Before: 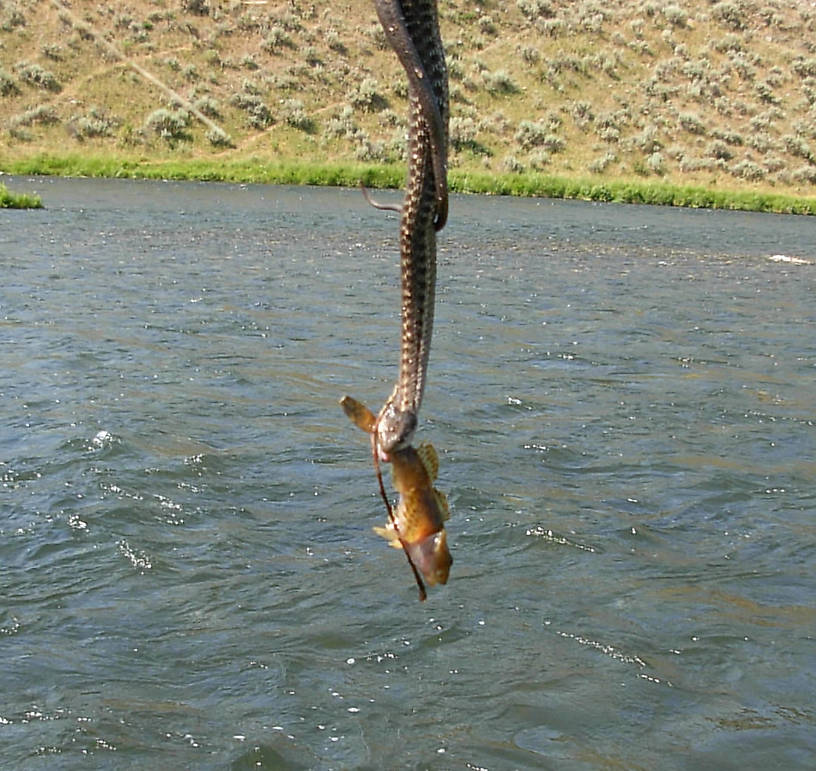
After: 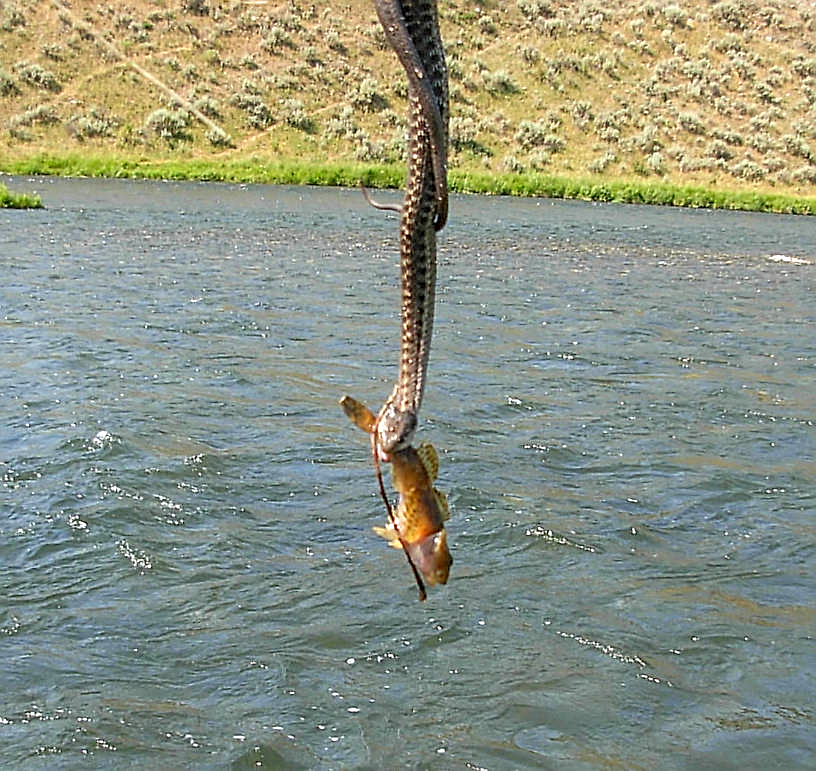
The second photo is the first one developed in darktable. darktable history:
local contrast: on, module defaults
contrast brightness saturation: brightness 0.09, saturation 0.19
sharpen: amount 0.75
